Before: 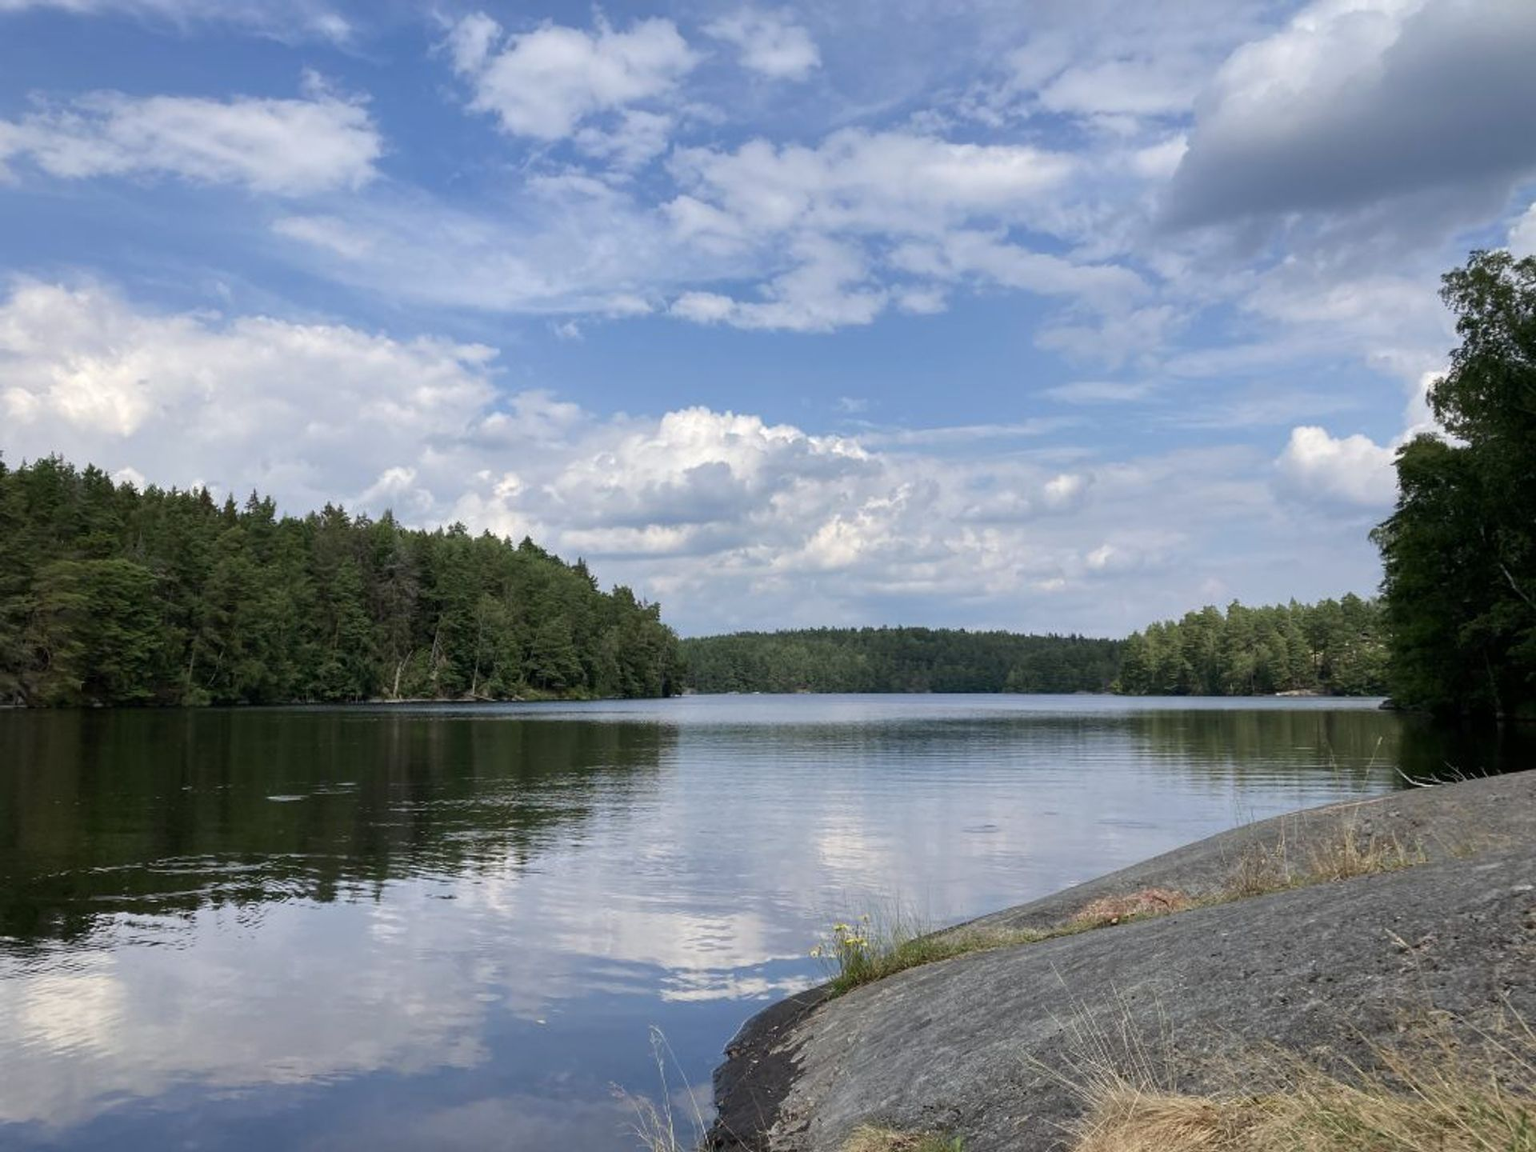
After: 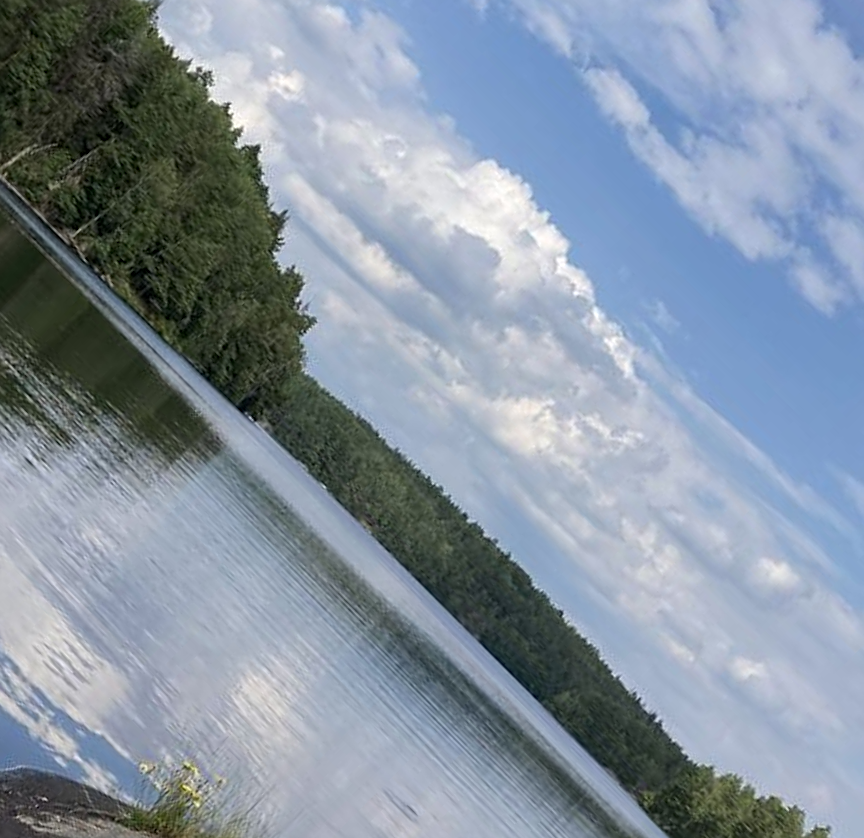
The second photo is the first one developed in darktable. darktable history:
sharpen: on, module defaults
crop and rotate: angle -45°, top 16.241%, right 0.98%, bottom 11.729%
